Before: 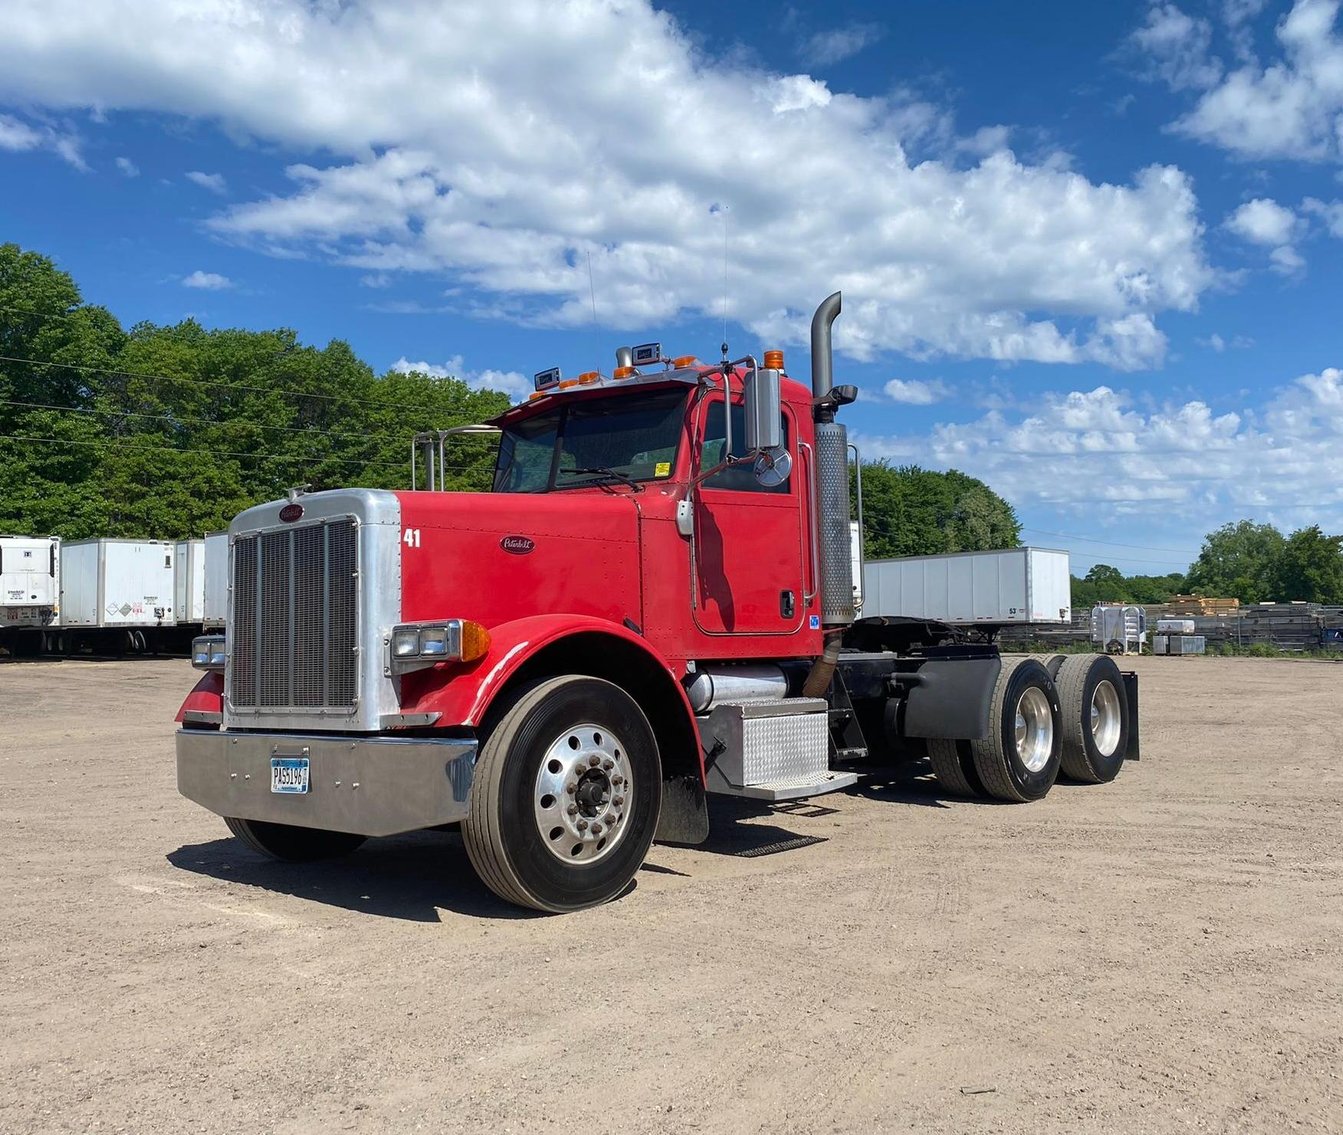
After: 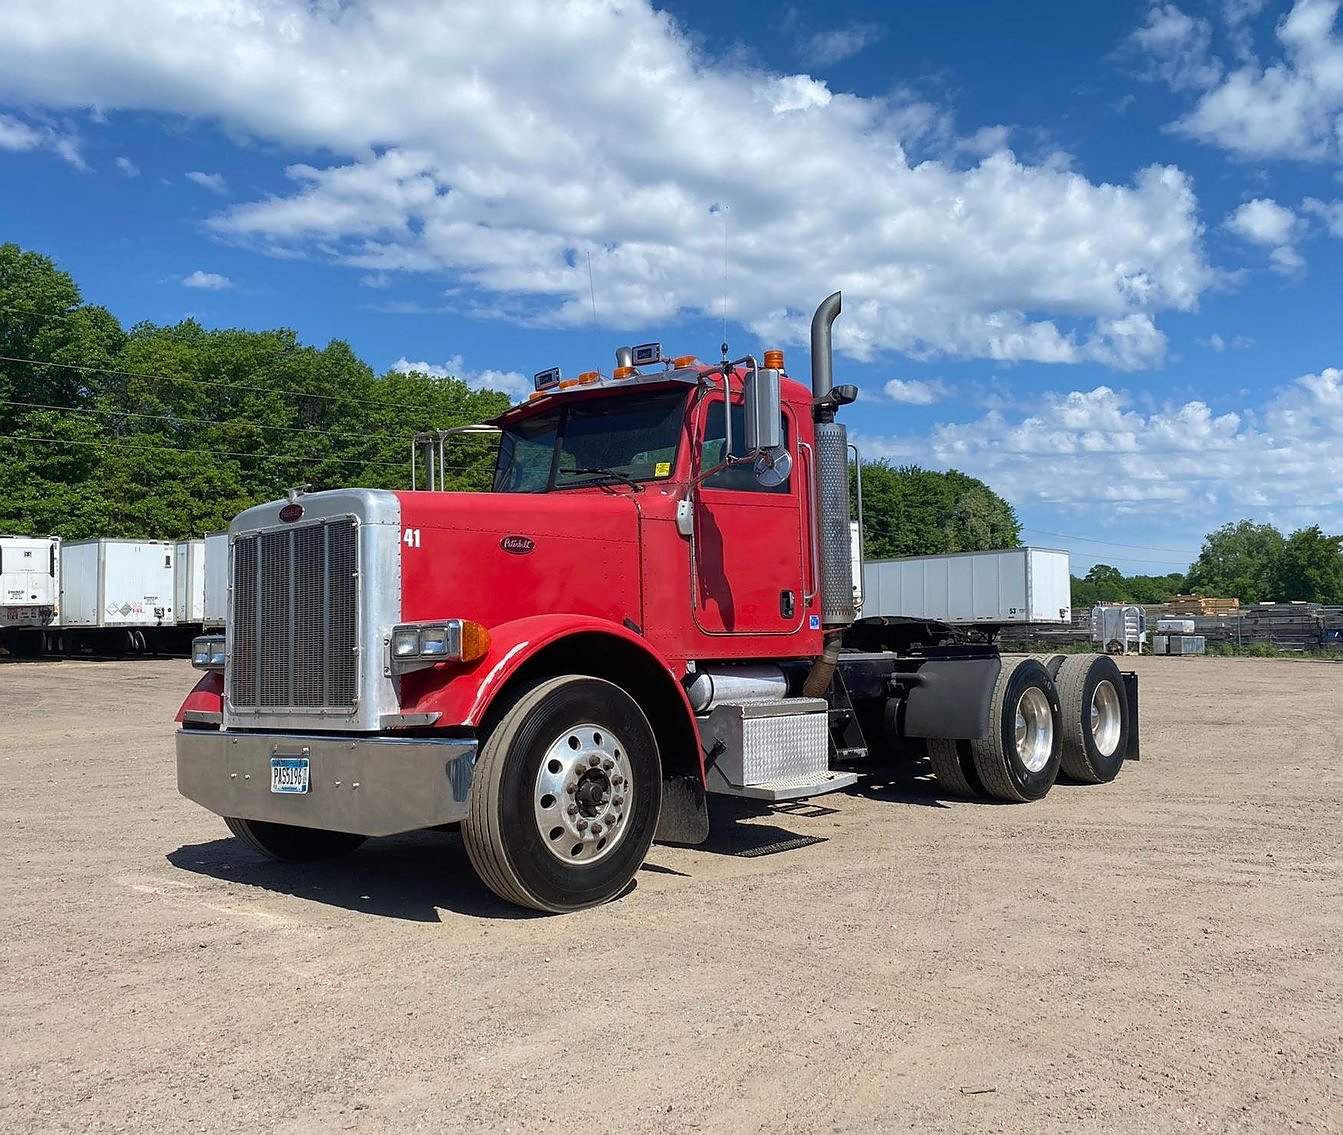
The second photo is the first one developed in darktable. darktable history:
white balance: red 1, blue 1
sharpen: radius 1
